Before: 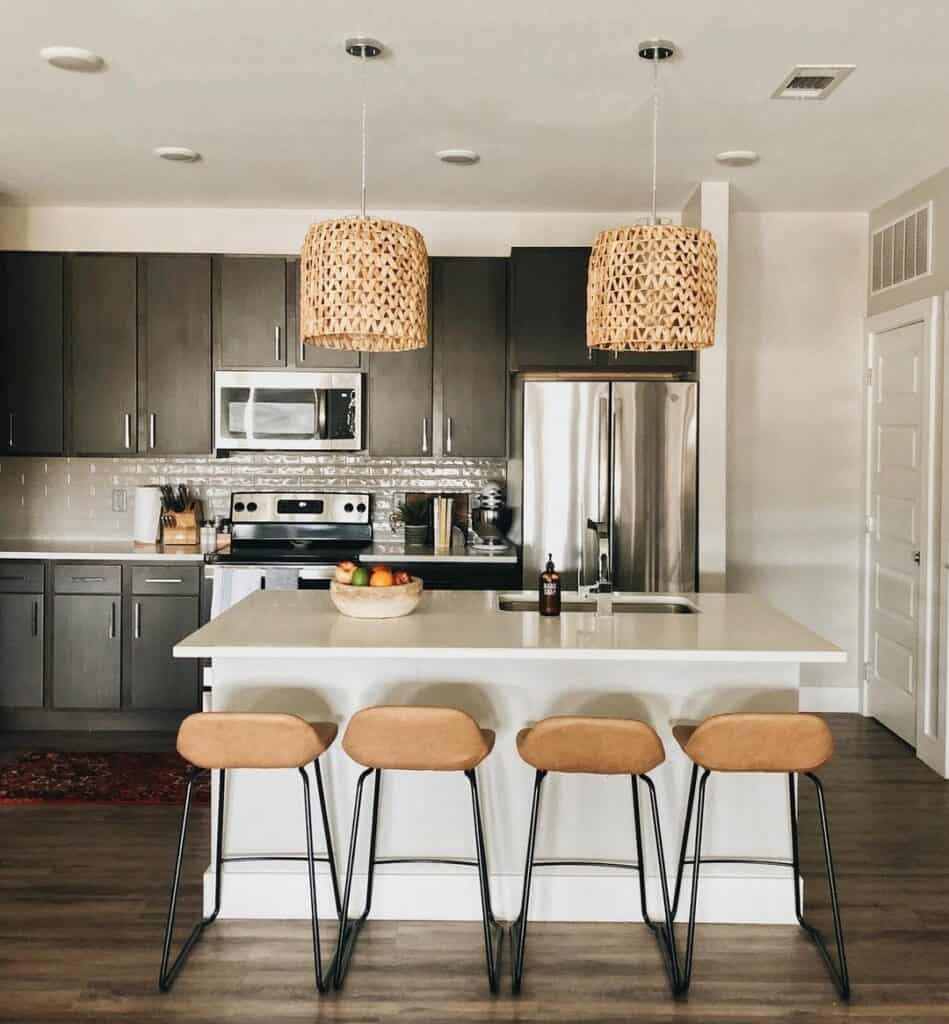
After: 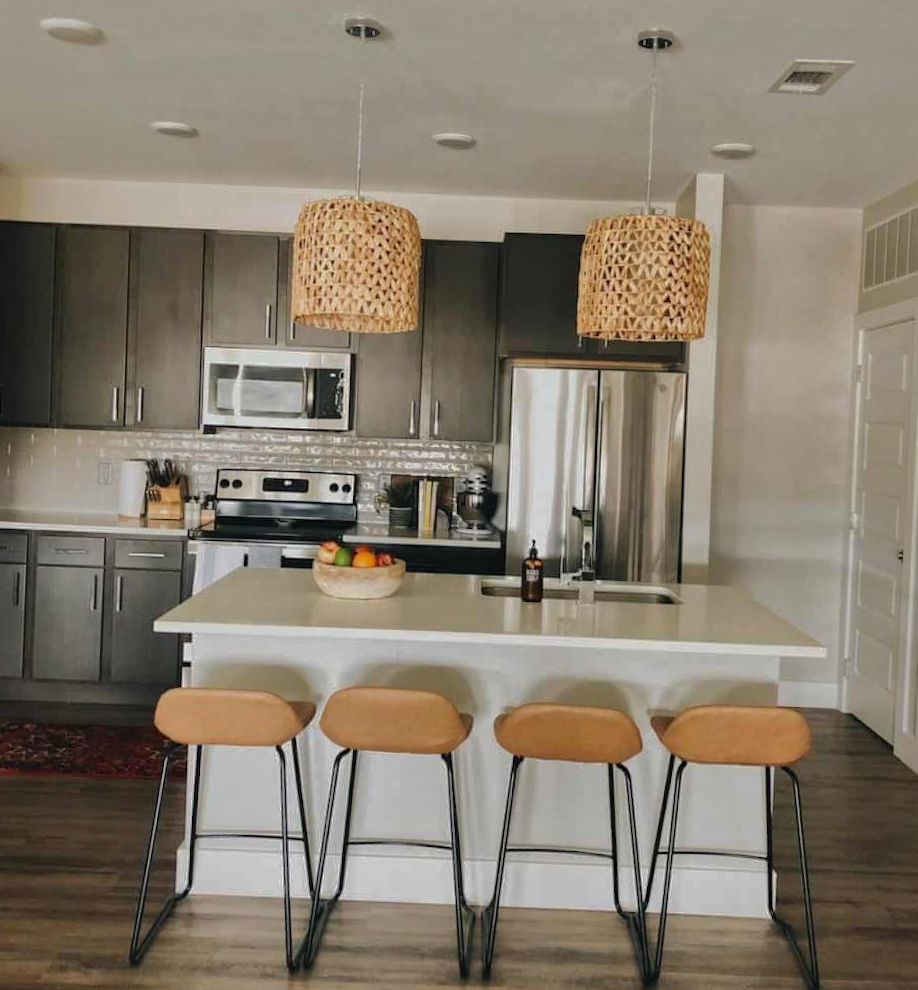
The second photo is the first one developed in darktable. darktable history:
shadows and highlights: shadows -18.61, highlights -73.58
contrast brightness saturation: contrast -0.025, brightness -0.005, saturation 0.03
crop and rotate: angle -1.81°
